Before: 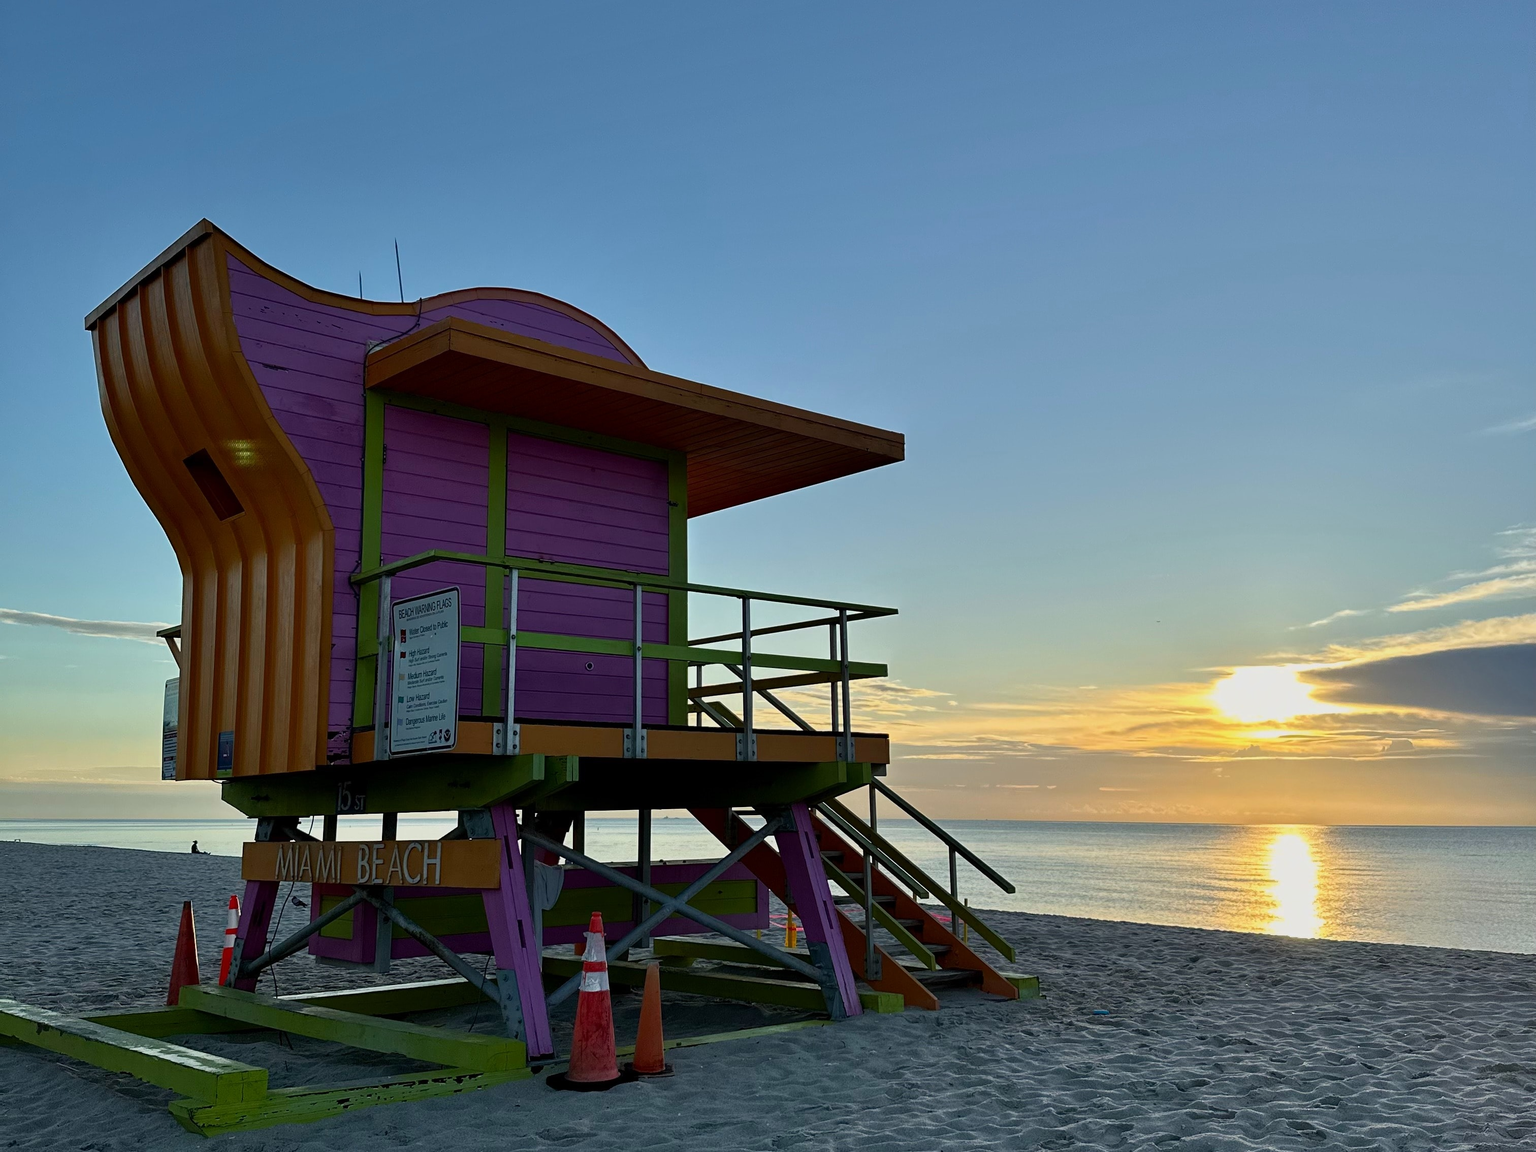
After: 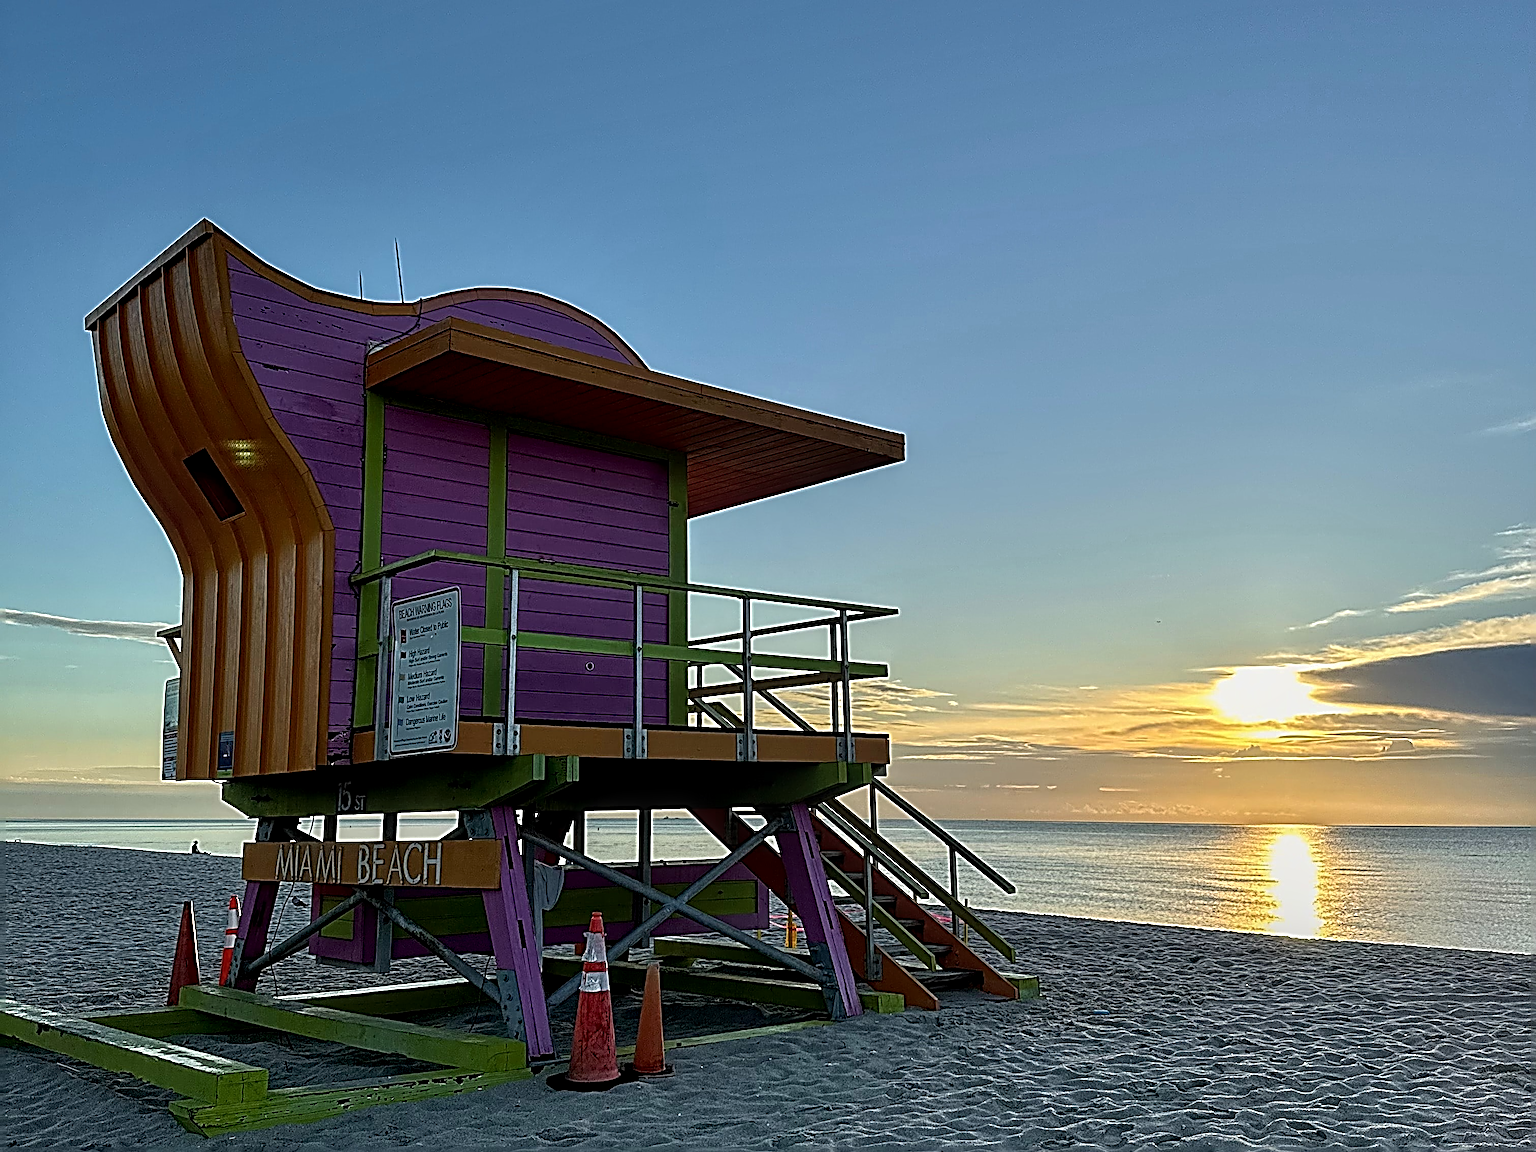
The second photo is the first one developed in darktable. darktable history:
sharpen: radius 4.053, amount 1.998
local contrast: detail 130%
